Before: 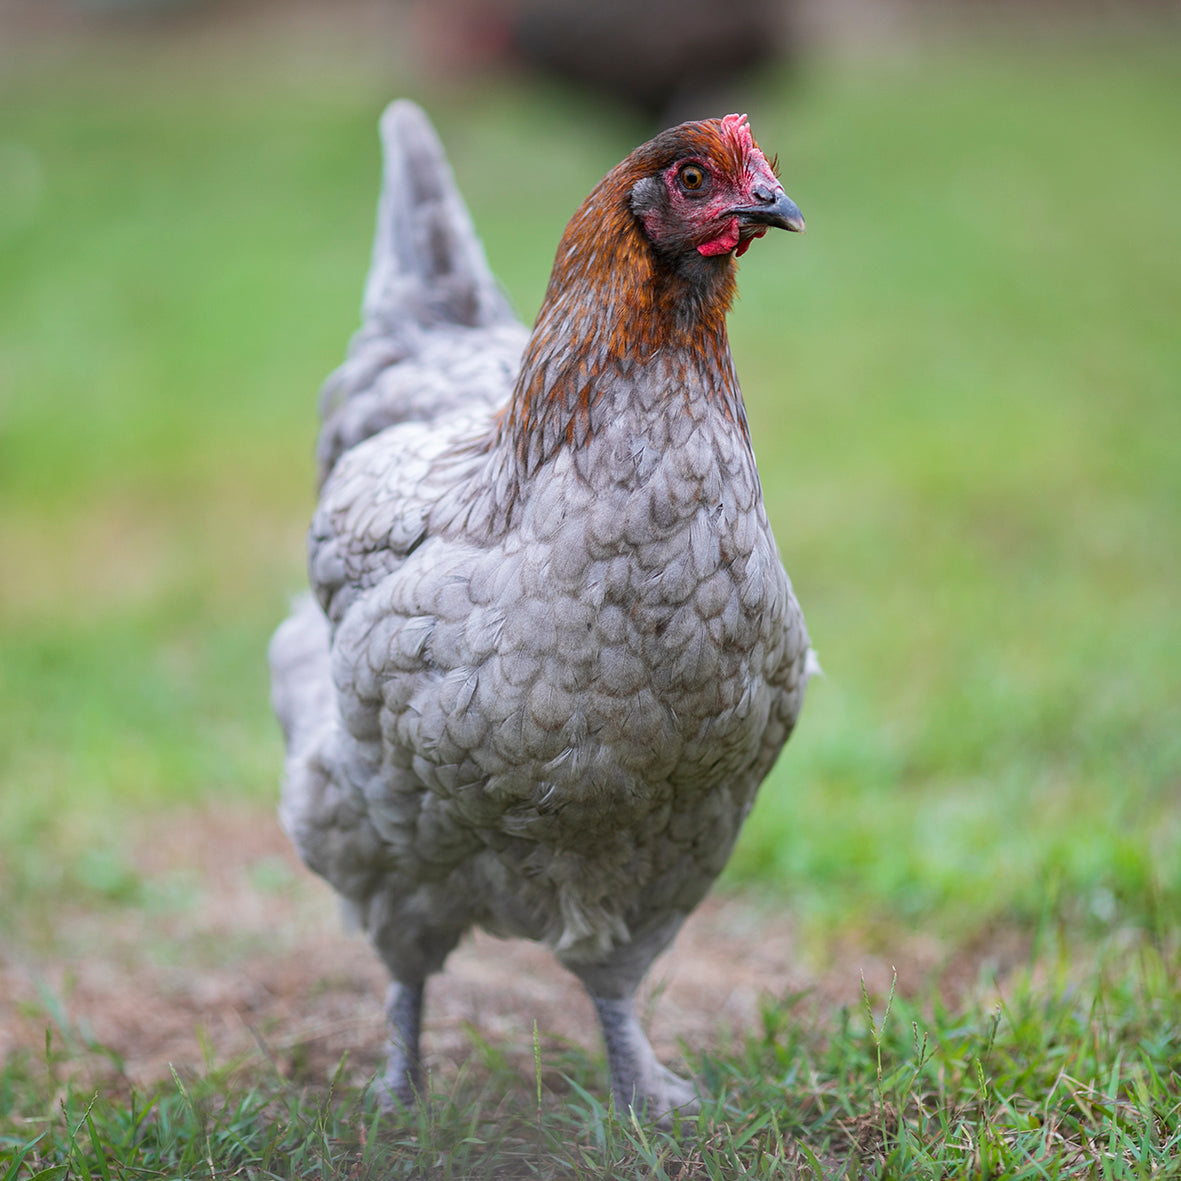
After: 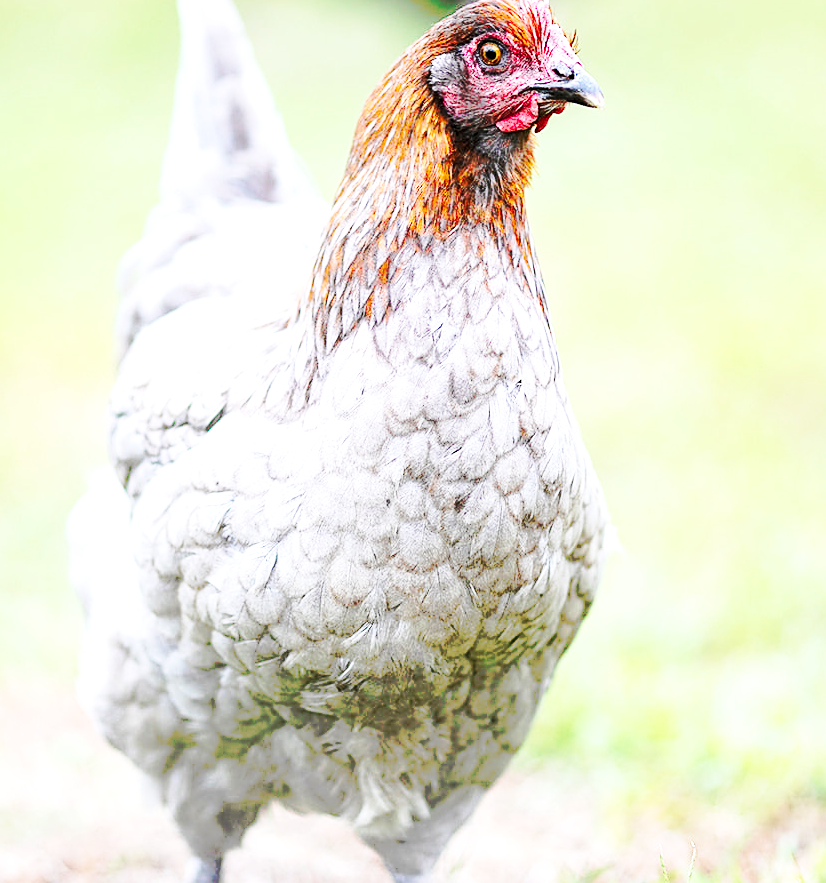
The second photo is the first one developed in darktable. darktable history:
tone curve: curves: ch0 [(0, 0) (0.003, 0.003) (0.011, 0.011) (0.025, 0.024) (0.044, 0.043) (0.069, 0.067) (0.1, 0.096) (0.136, 0.131) (0.177, 0.171) (0.224, 0.217) (0.277, 0.267) (0.335, 0.324) (0.399, 0.385) (0.468, 0.452) (0.543, 0.632) (0.623, 0.697) (0.709, 0.766) (0.801, 0.839) (0.898, 0.917) (1, 1)], preserve colors none
exposure: black level correction 0, exposure 1.1 EV, compensate highlight preservation false
sharpen: on, module defaults
crop and rotate: left 17.046%, top 10.659%, right 12.989%, bottom 14.553%
base curve: curves: ch0 [(0, 0) (0.028, 0.03) (0.121, 0.232) (0.46, 0.748) (0.859, 0.968) (1, 1)], preserve colors none
